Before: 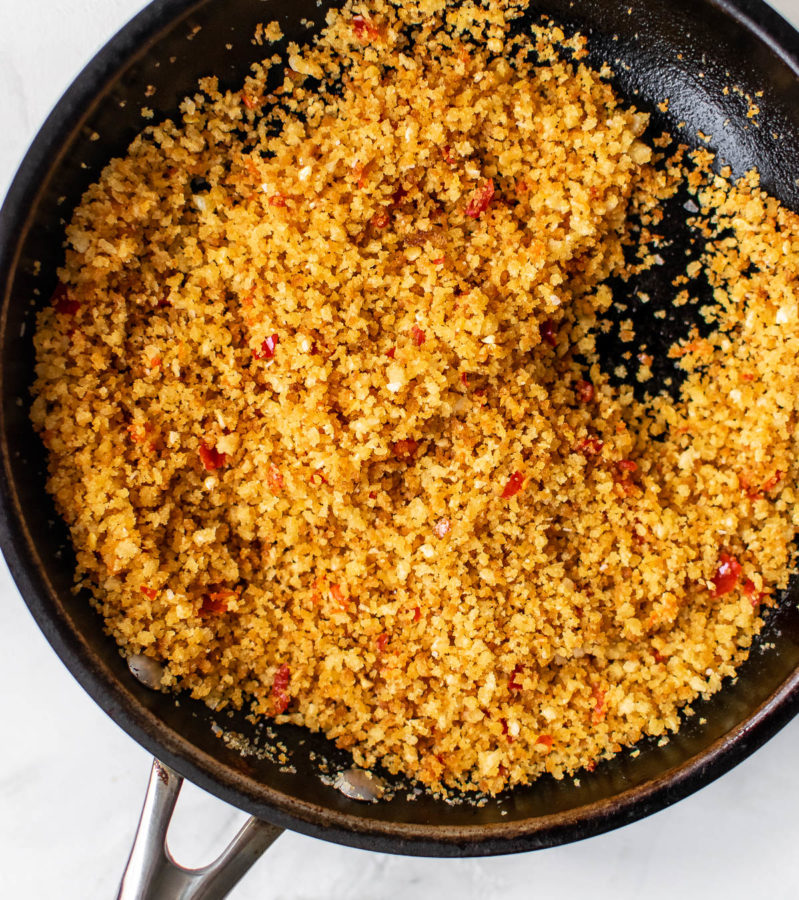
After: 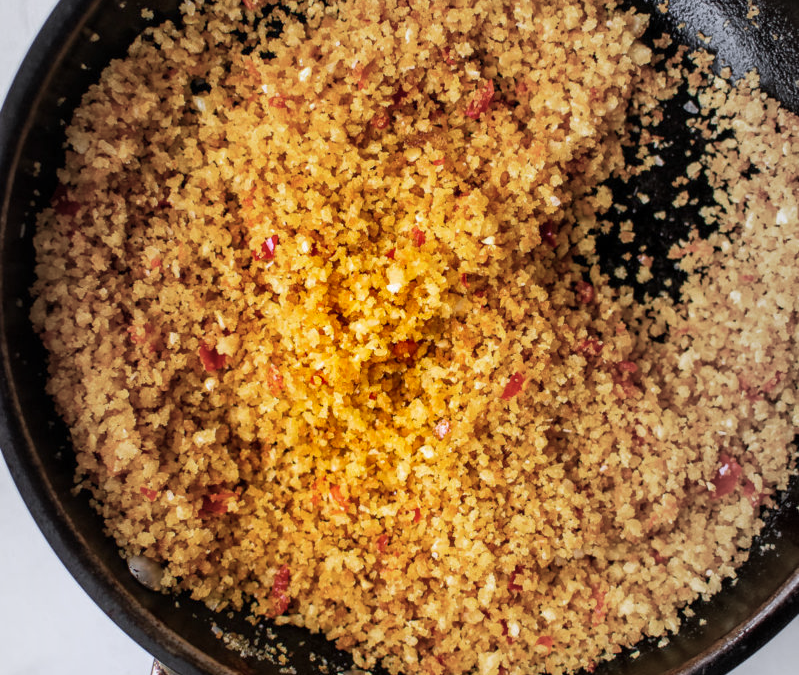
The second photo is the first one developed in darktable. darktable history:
tone equalizer: on, module defaults
color balance rgb: perceptual saturation grading › global saturation 10%, global vibrance 10%
crop: top 11.038%, bottom 13.962%
vignetting: fall-off start 18.21%, fall-off radius 137.95%, brightness -0.207, center (-0.078, 0.066), width/height ratio 0.62, shape 0.59
white balance: red 0.984, blue 1.059
